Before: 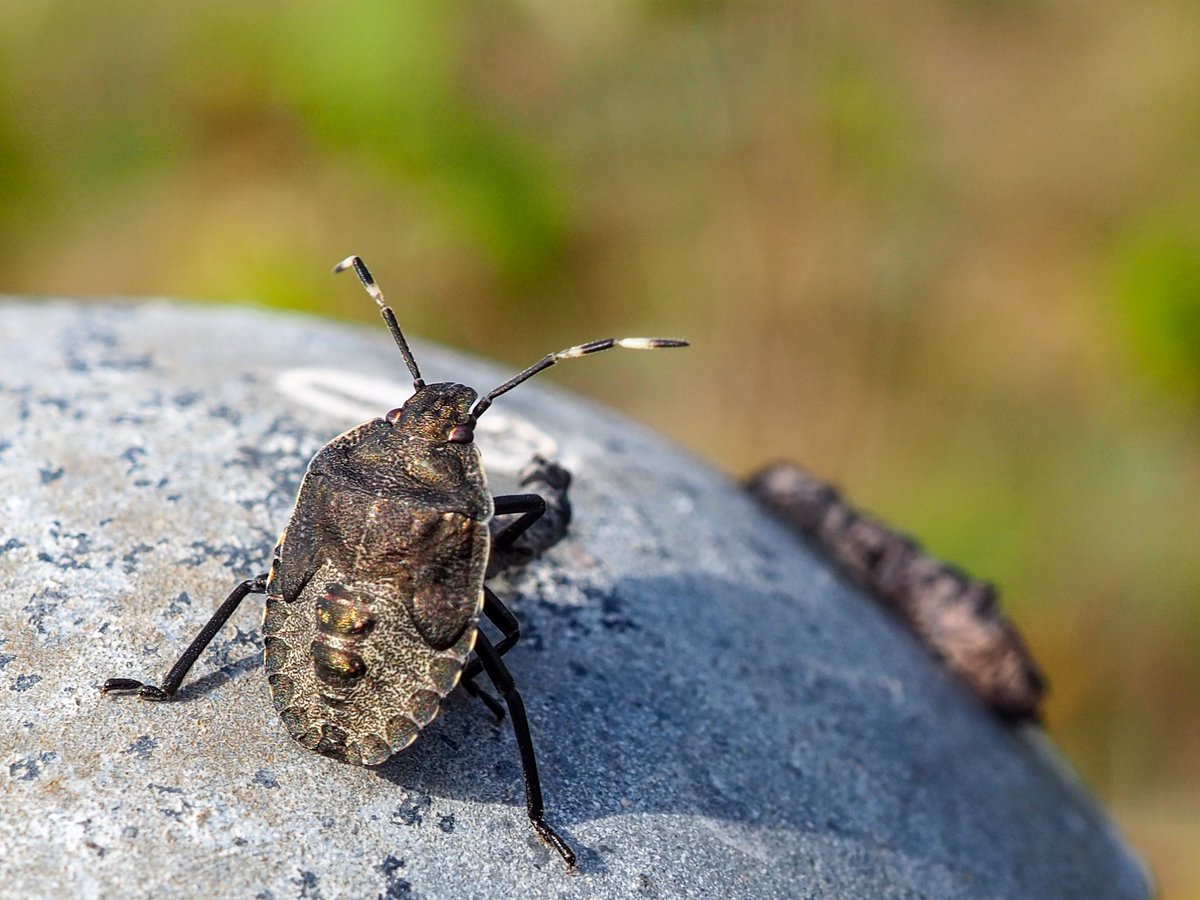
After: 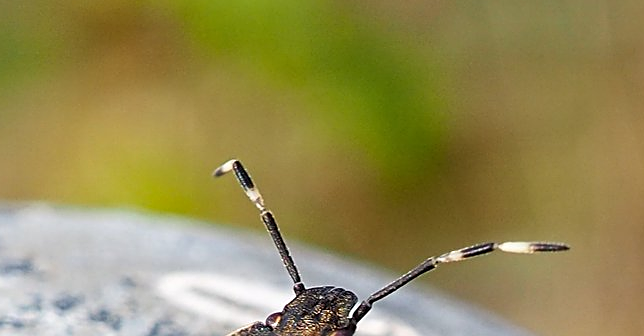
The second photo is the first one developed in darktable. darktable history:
sharpen: on, module defaults
crop: left 10.076%, top 10.706%, right 36.199%, bottom 51.918%
shadows and highlights: shadows 31.92, highlights -31.76, soften with gaussian
